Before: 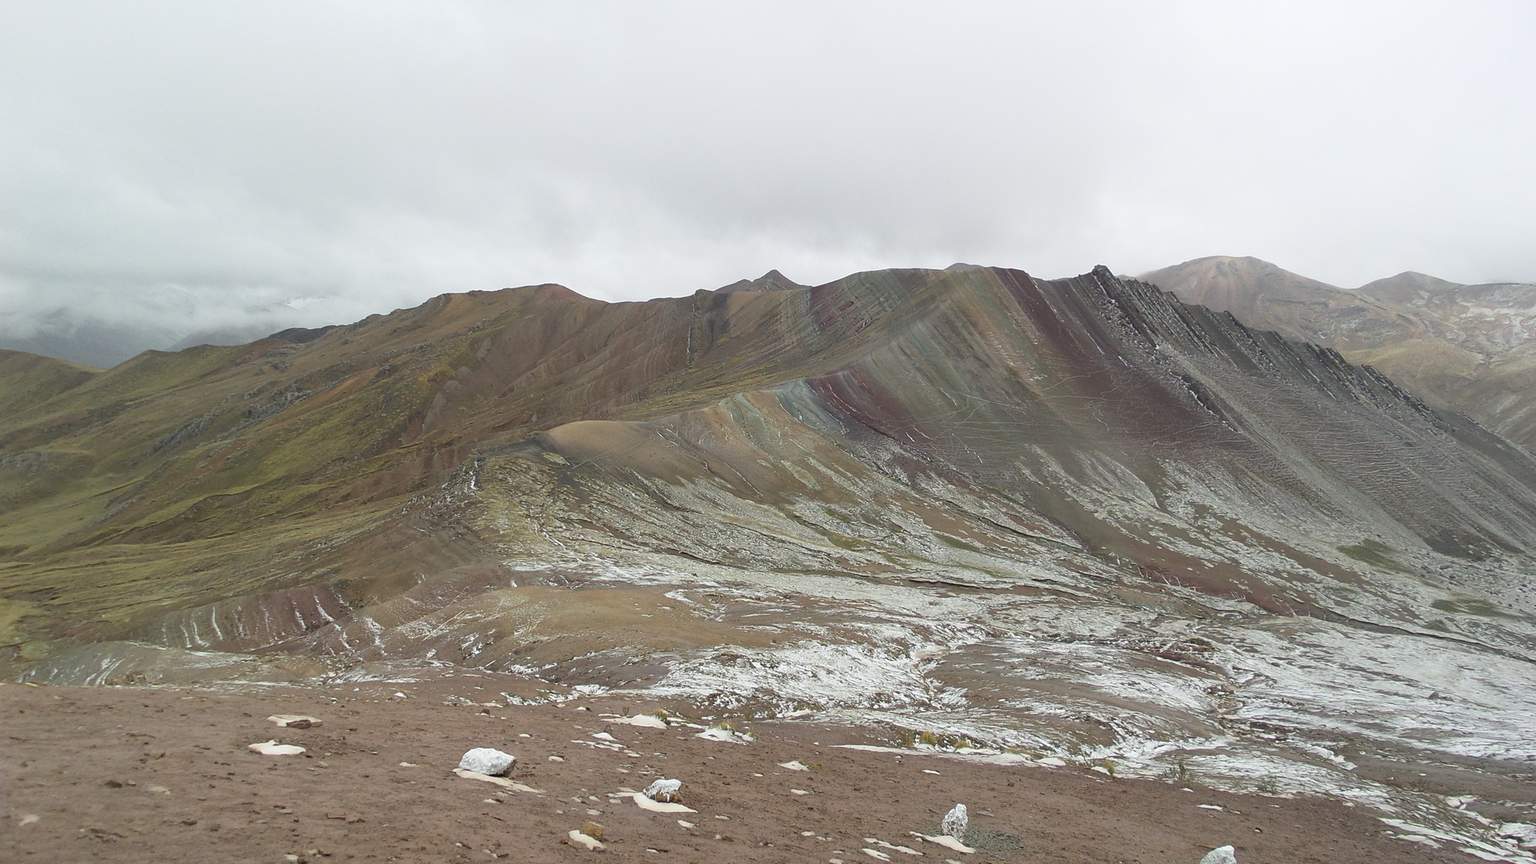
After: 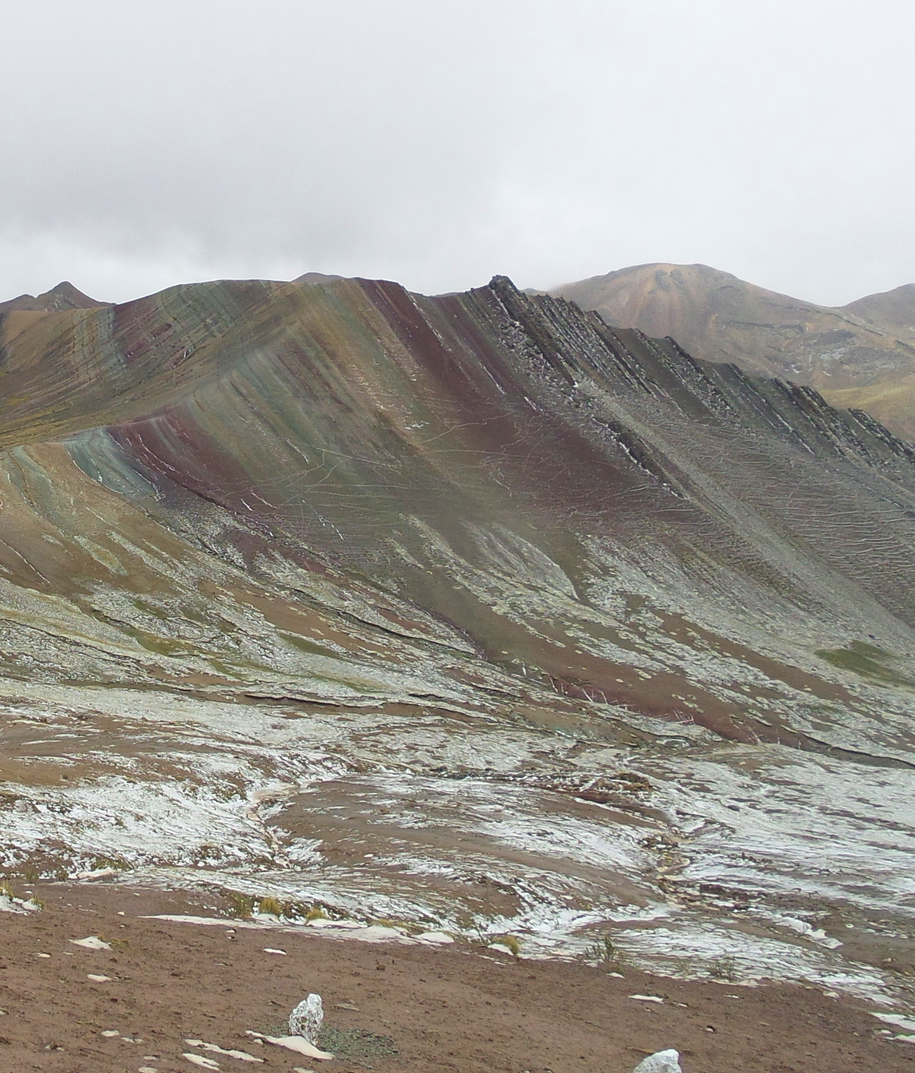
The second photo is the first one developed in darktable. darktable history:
velvia: on, module defaults
crop: left 47.228%, top 6.772%, right 8.079%
